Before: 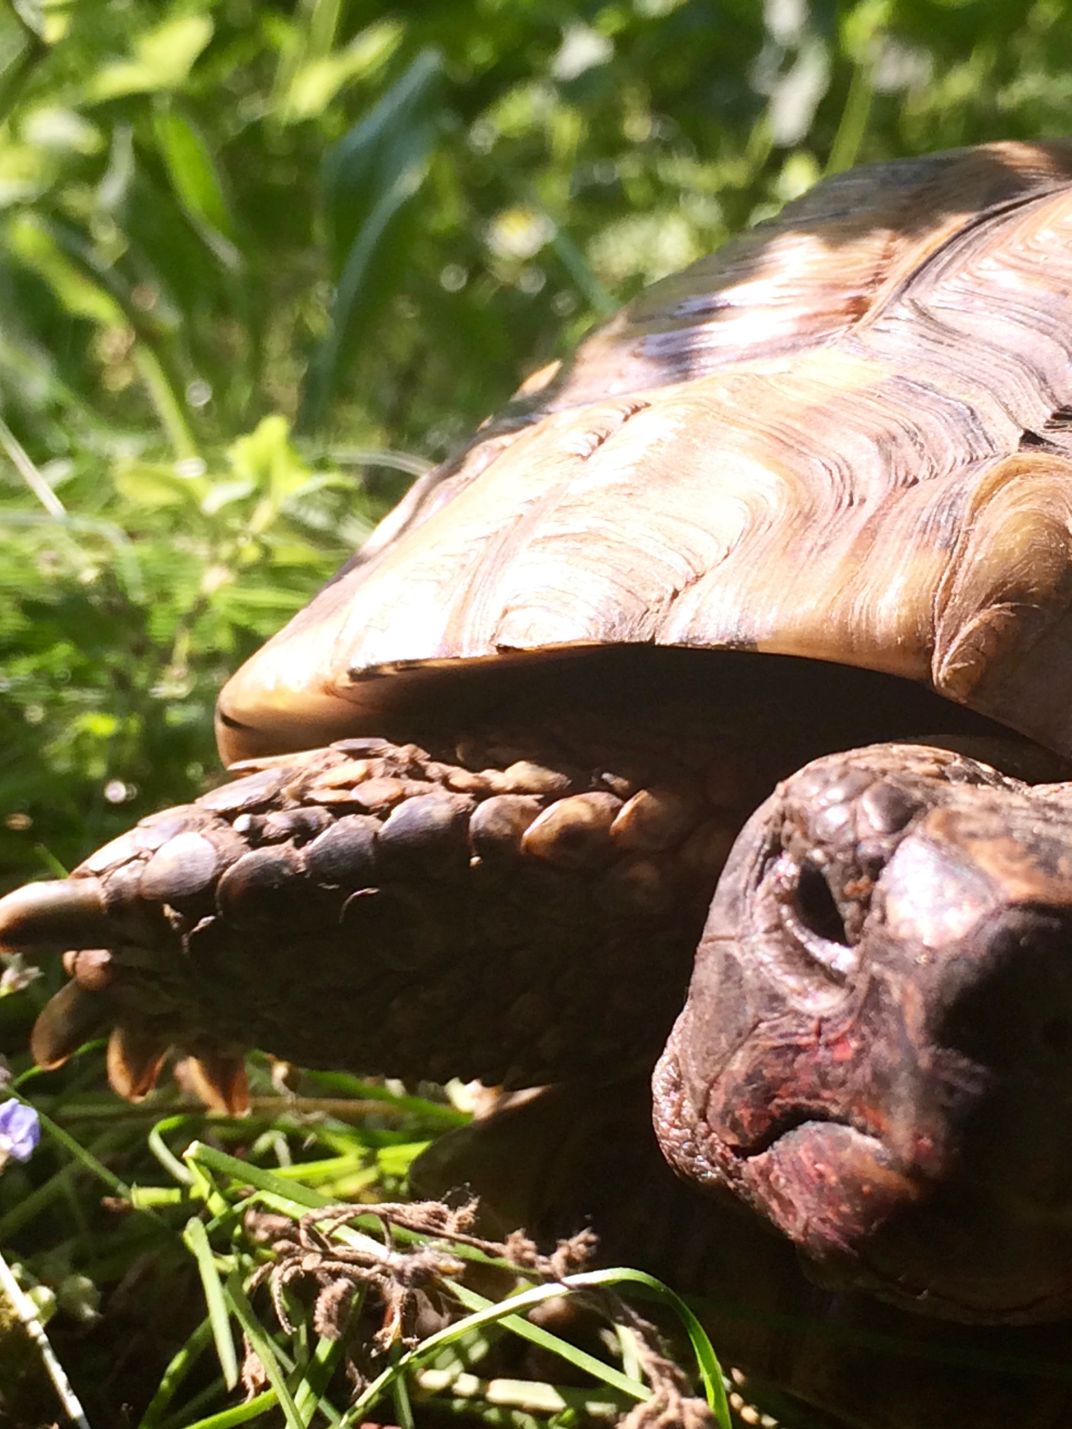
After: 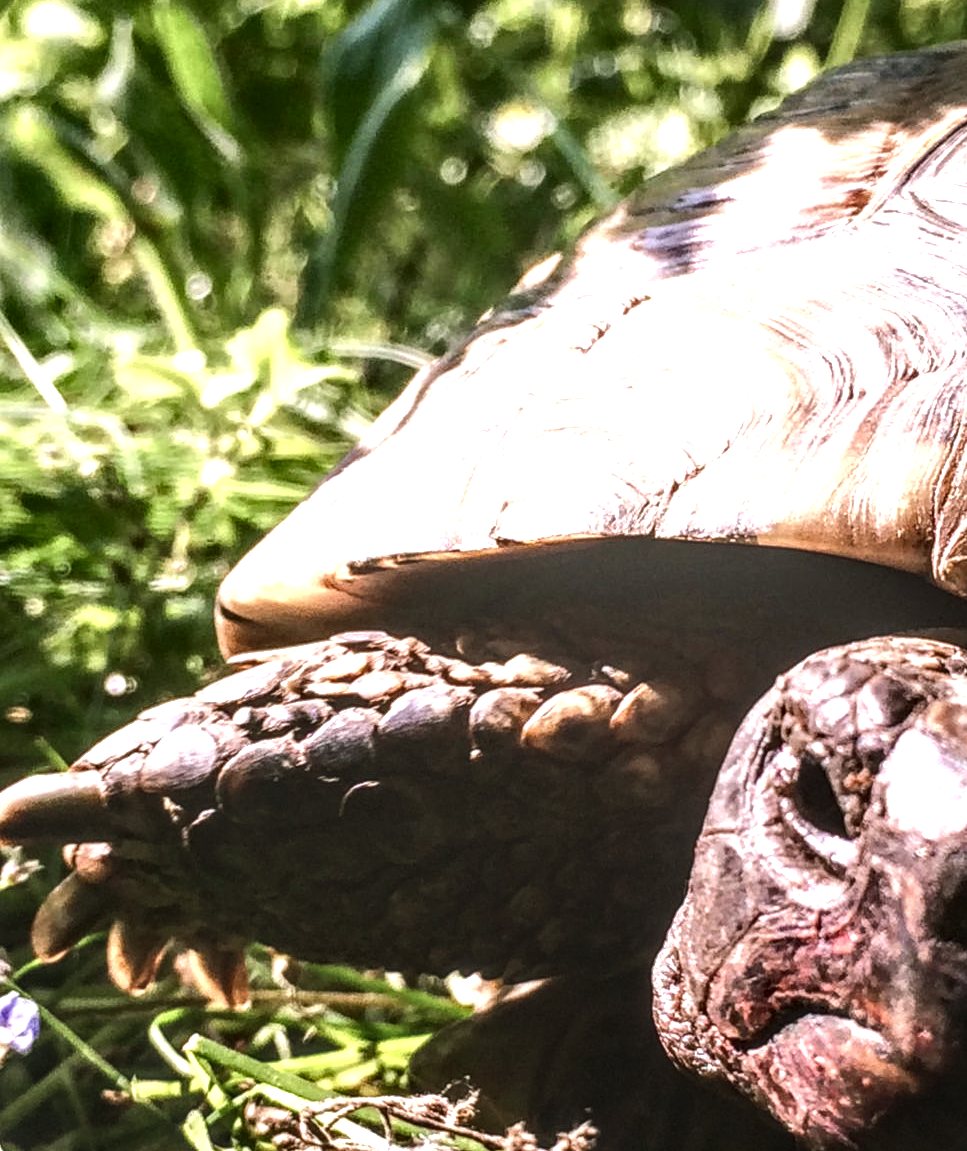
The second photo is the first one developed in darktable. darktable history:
color balance rgb: shadows lift › chroma 2%, shadows lift › hue 135.47°, highlights gain › chroma 2%, highlights gain › hue 291.01°, global offset › luminance 0.5%, perceptual saturation grading › global saturation -10.8%, perceptual saturation grading › highlights -26.83%, perceptual saturation grading › shadows 21.25%, perceptual brilliance grading › highlights 17.77%, perceptual brilliance grading › mid-tones 31.71%, perceptual brilliance grading › shadows -31.01%, global vibrance 24.91%
crop: top 7.49%, right 9.717%, bottom 11.943%
local contrast: highlights 0%, shadows 0%, detail 182%
